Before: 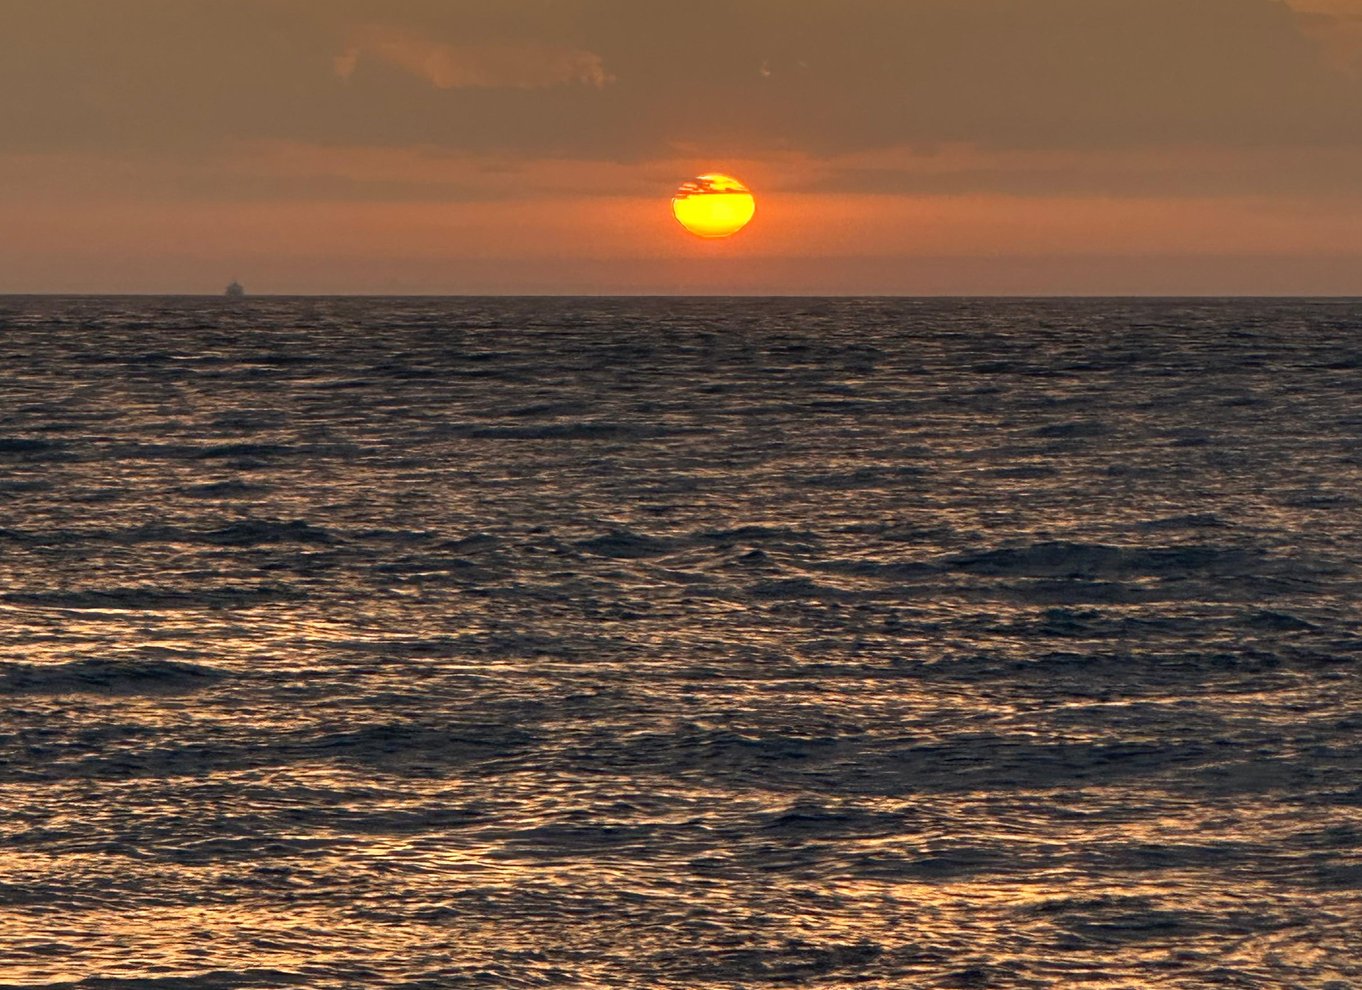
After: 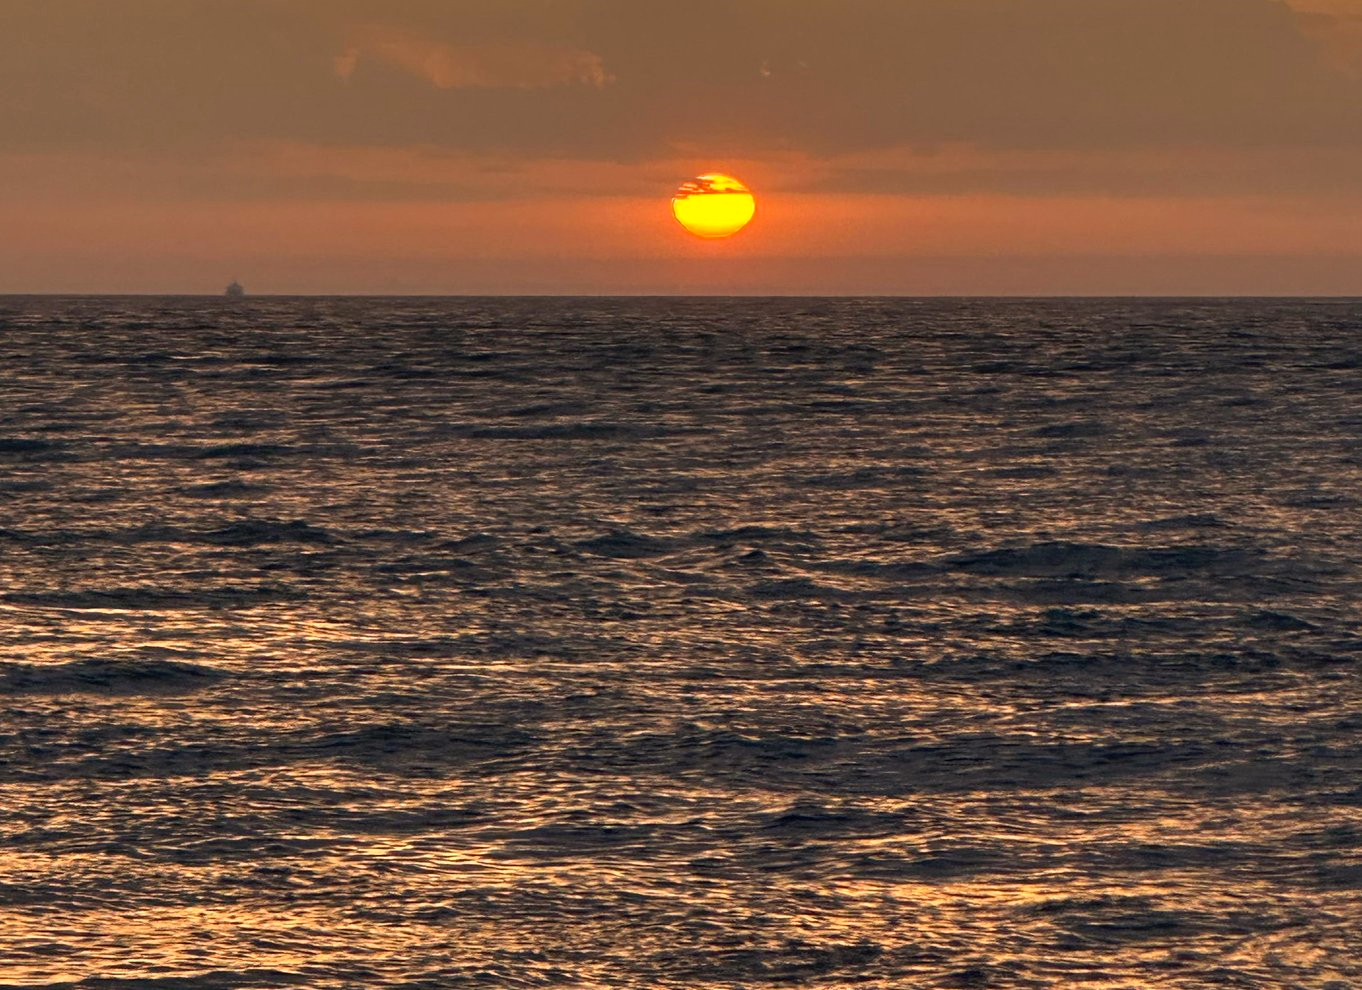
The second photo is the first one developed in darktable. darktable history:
color correction: highlights a* 5.81, highlights b* 4.76
